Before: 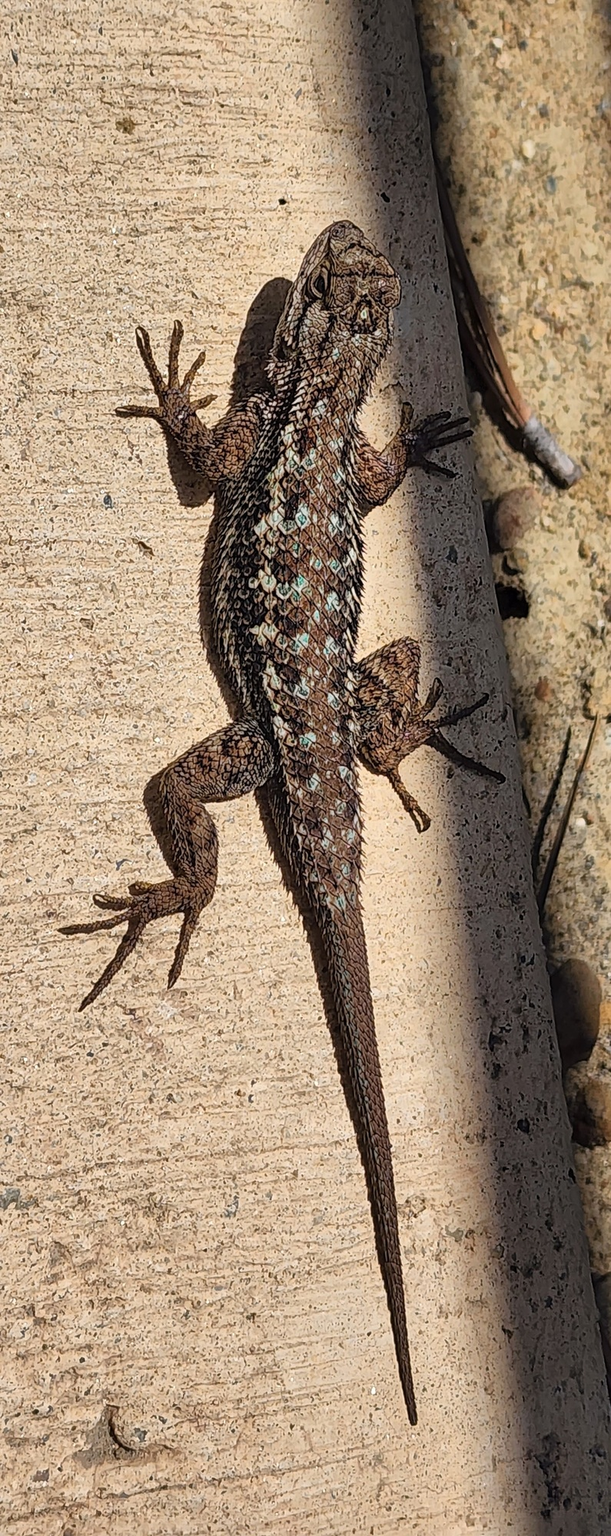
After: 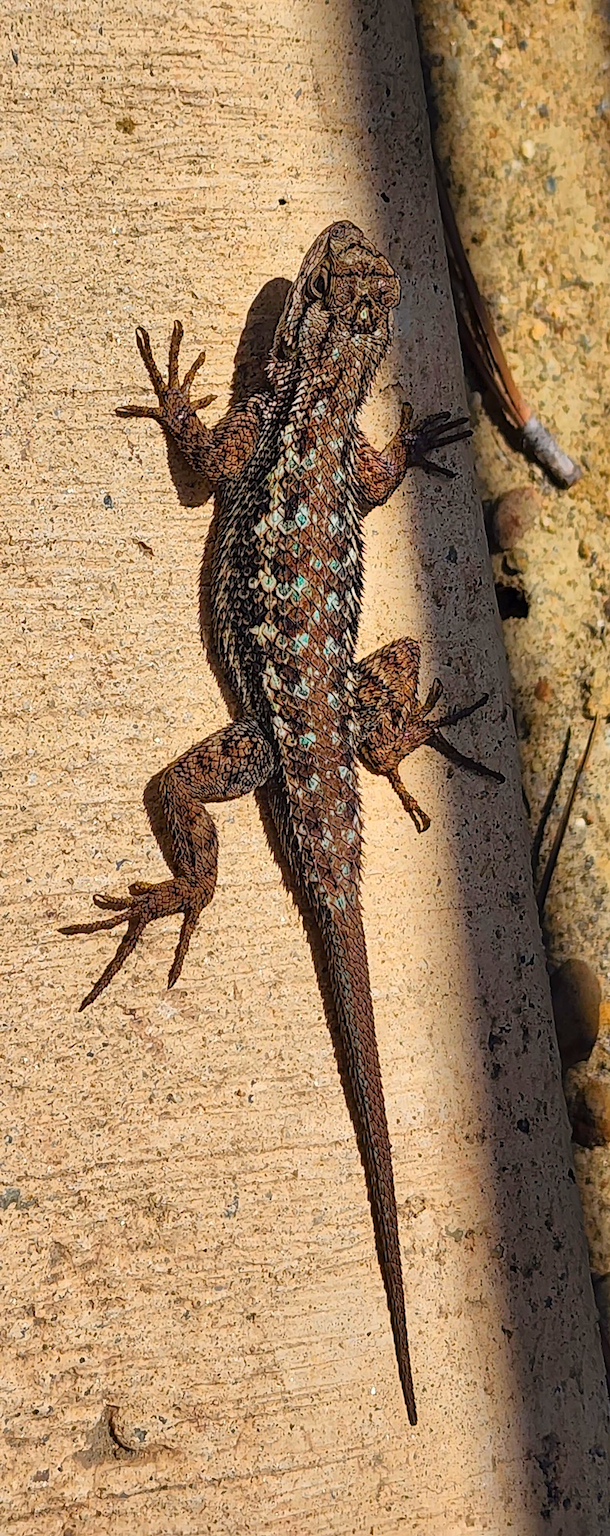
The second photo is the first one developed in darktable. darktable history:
contrast brightness saturation: saturation 0.51
